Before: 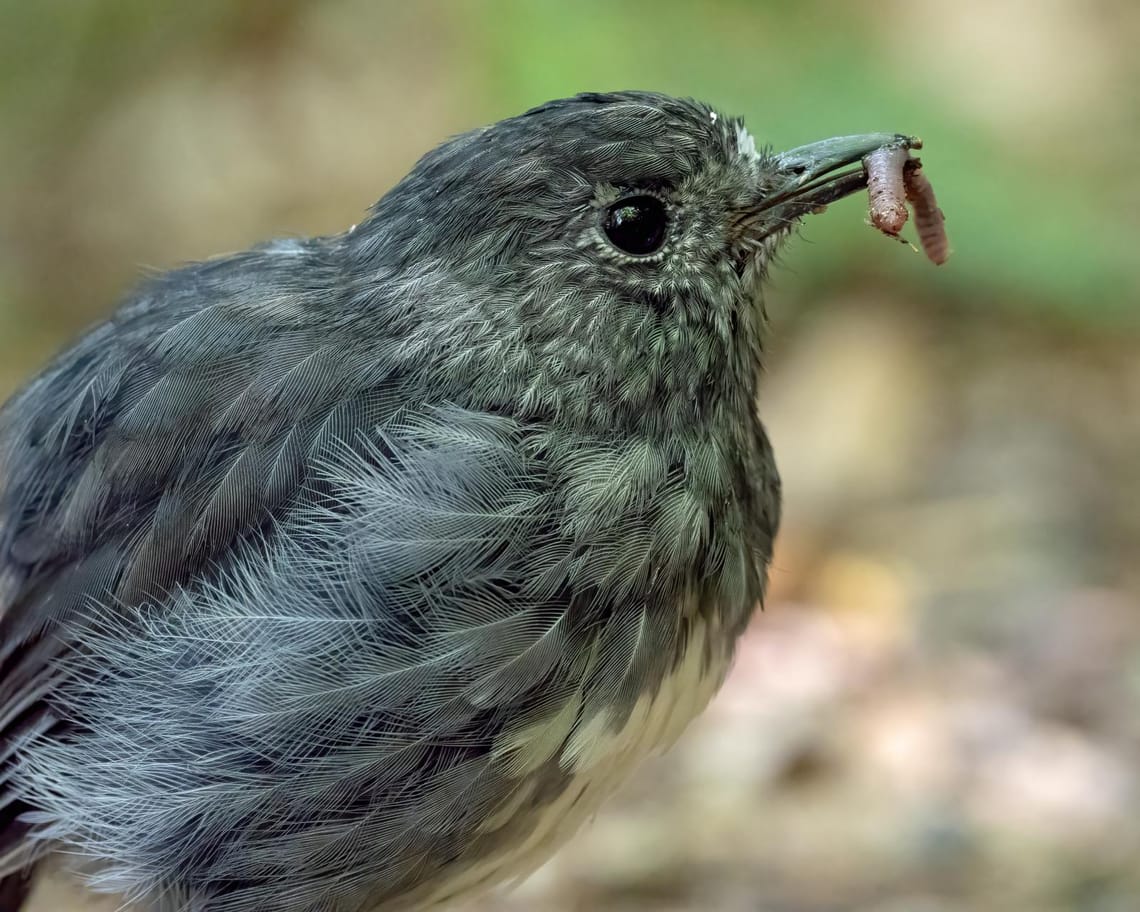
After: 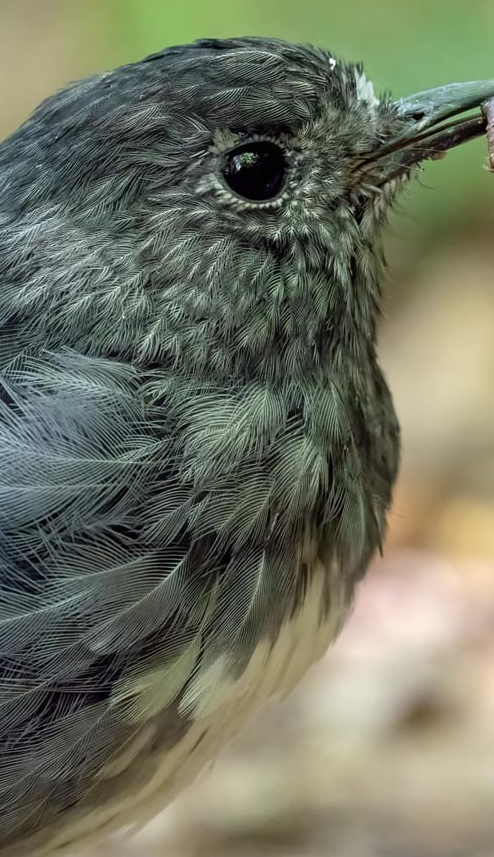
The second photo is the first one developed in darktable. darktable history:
white balance: emerald 1
crop: left 33.452%, top 6.025%, right 23.155%
